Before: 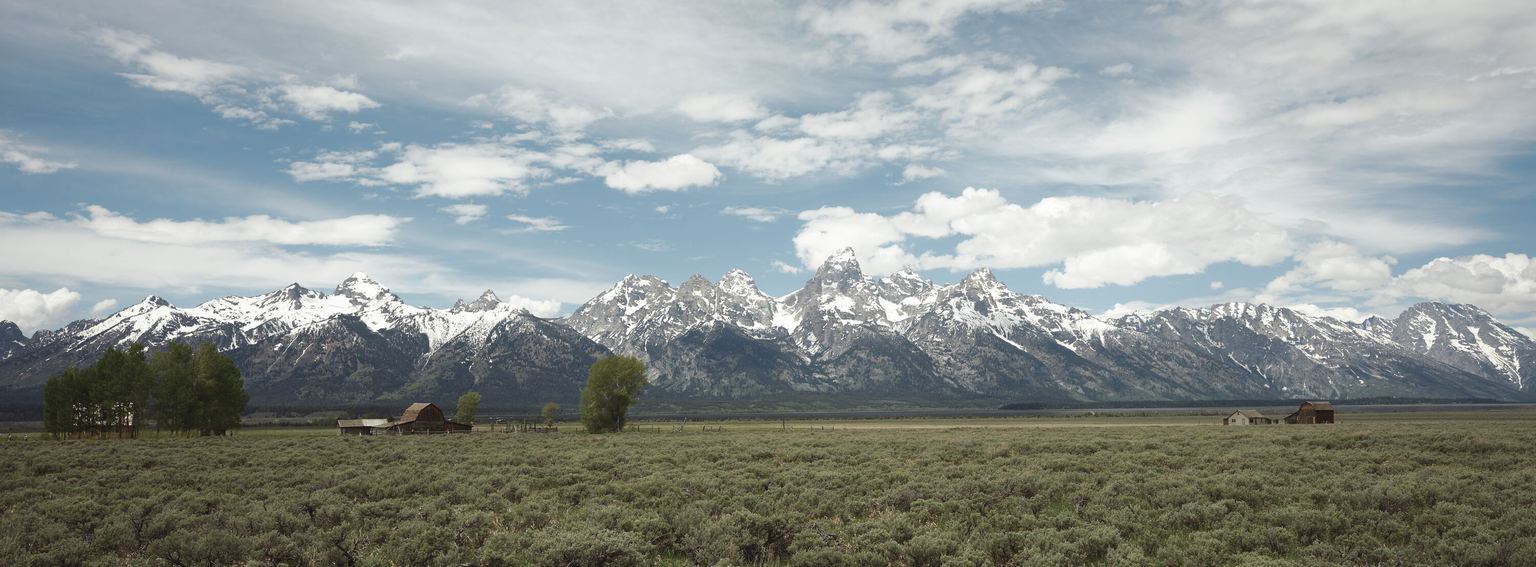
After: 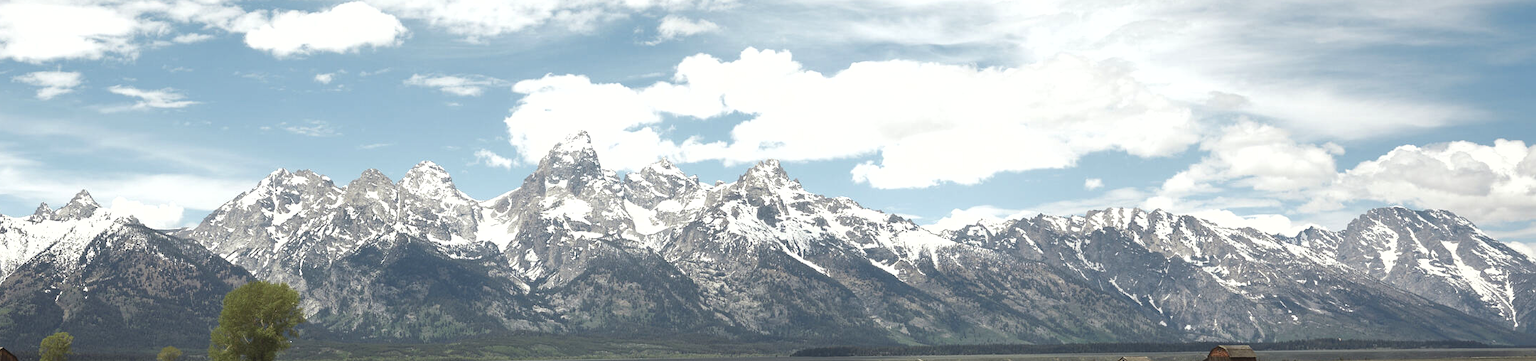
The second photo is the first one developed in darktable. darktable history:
crop and rotate: left 27.938%, top 27.046%, bottom 27.046%
levels: levels [0, 0.492, 0.984]
shadows and highlights: shadows 29.61, highlights -30.47, low approximation 0.01, soften with gaussian
exposure: exposure 0.367 EV, compensate highlight preservation false
